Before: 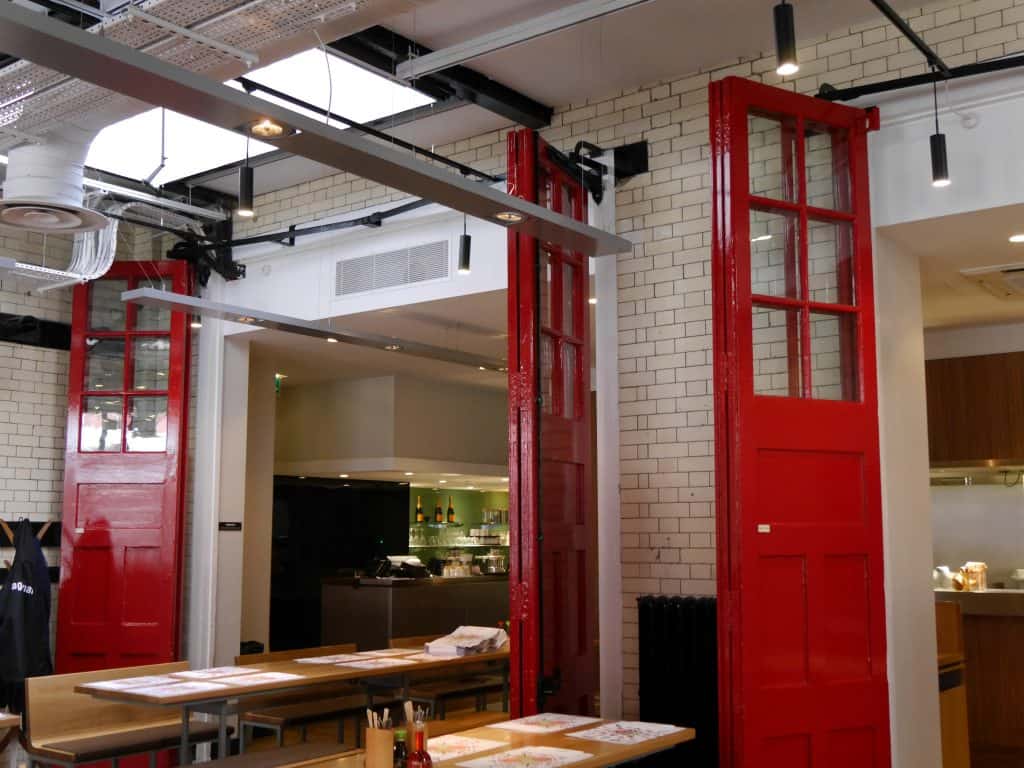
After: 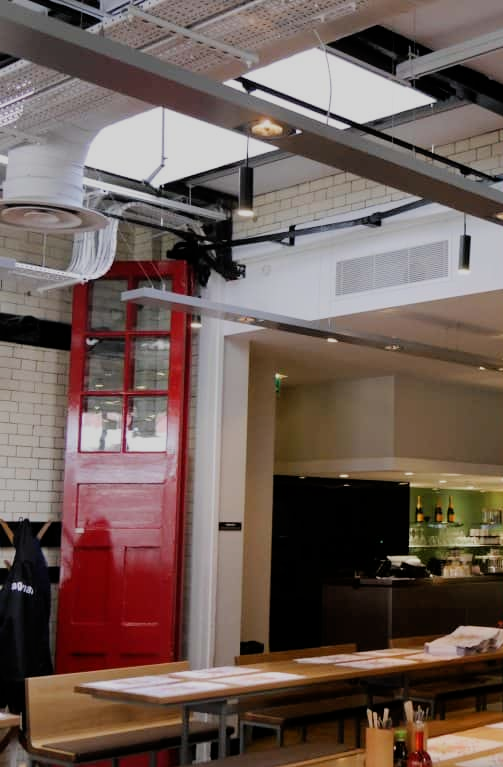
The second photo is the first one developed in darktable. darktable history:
crop and rotate: left 0%, top 0%, right 50.845%
filmic rgb: black relative exposure -7.65 EV, white relative exposure 4.56 EV, hardness 3.61
